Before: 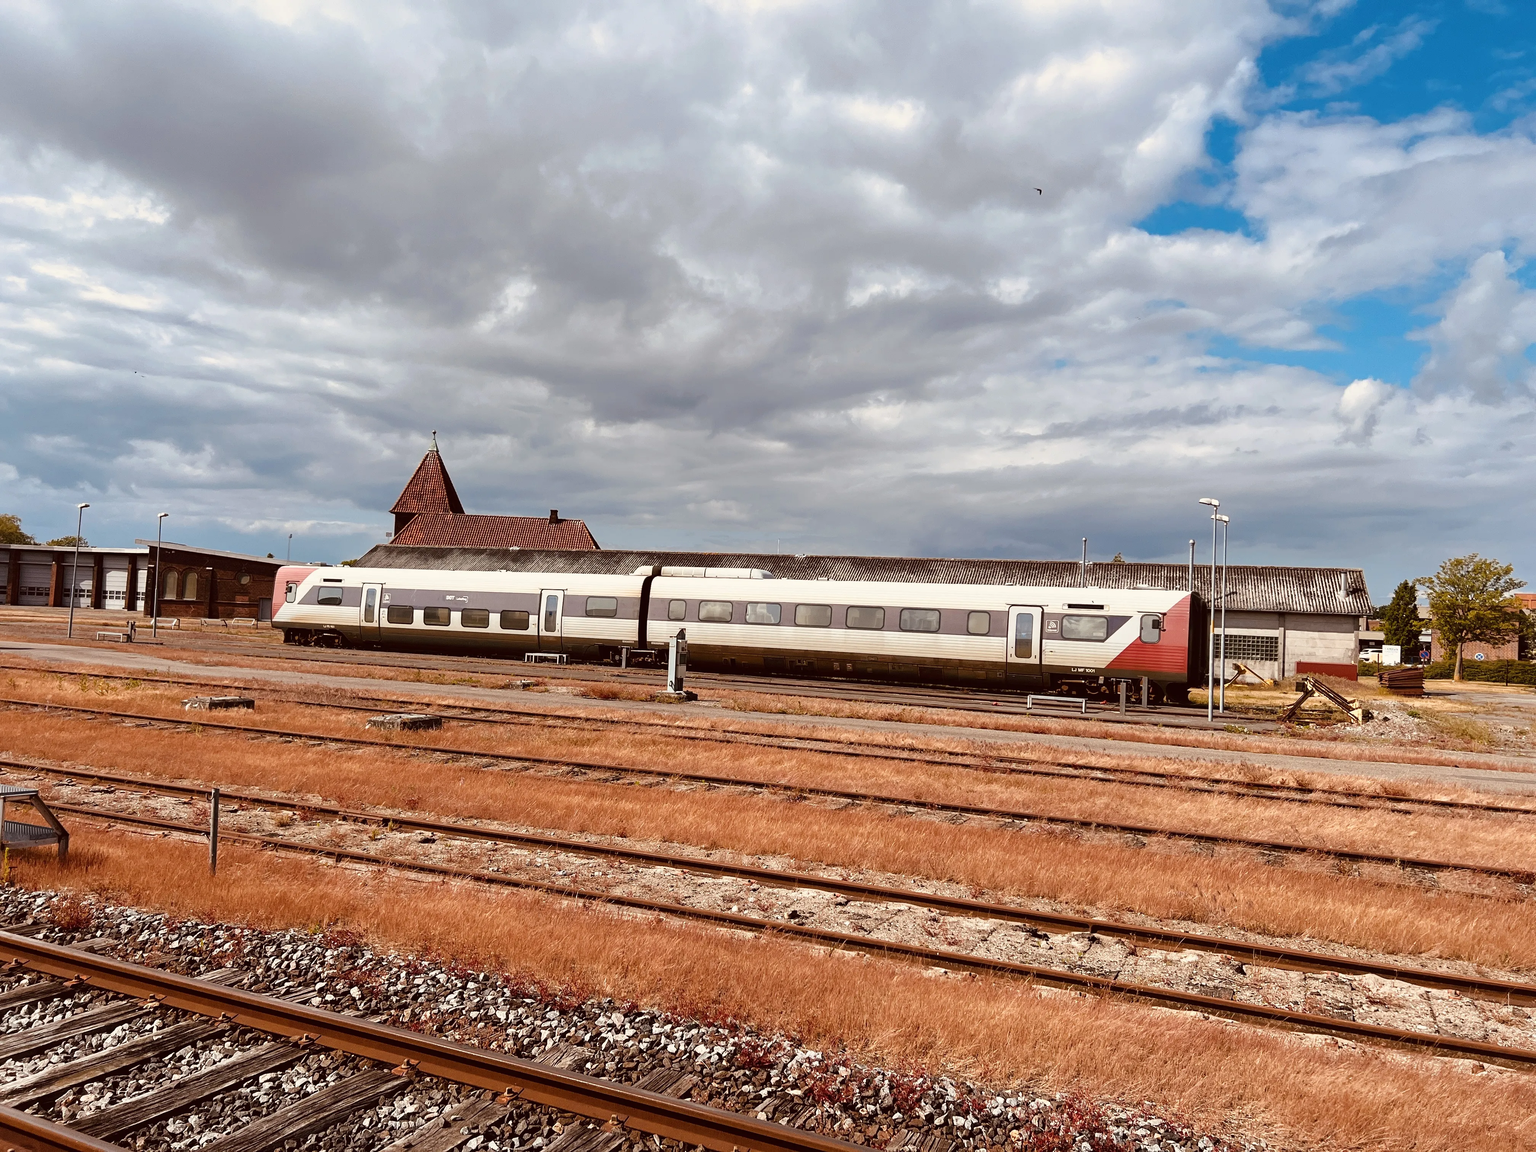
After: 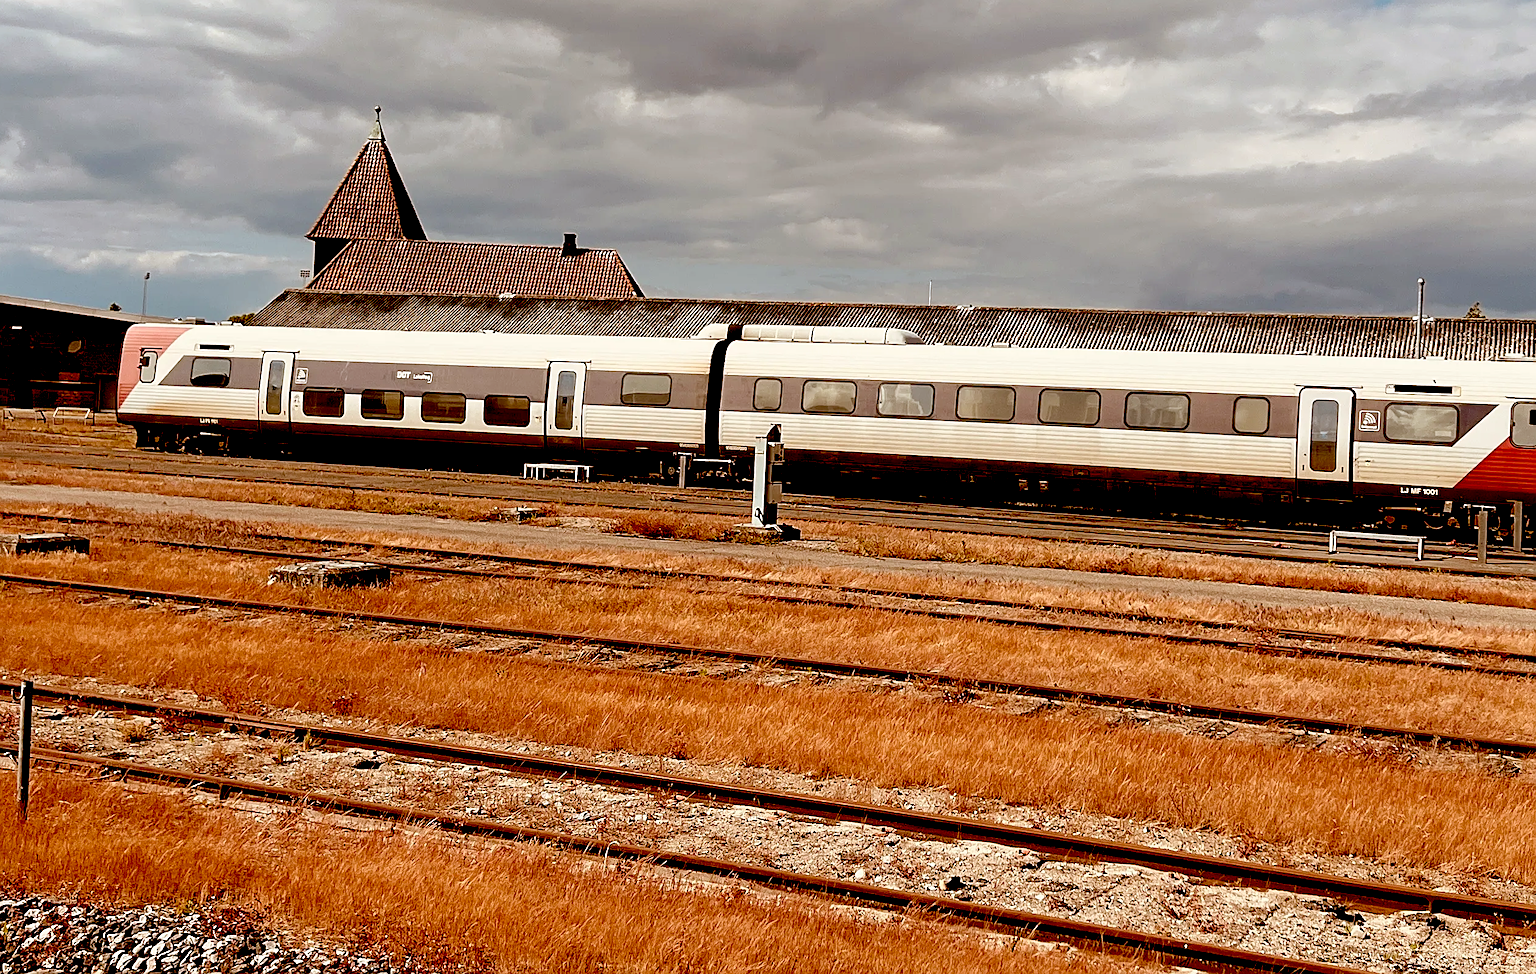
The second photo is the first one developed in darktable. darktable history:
color correction: highlights a* -0.502, highlights b* 0.151, shadows a* 5.27, shadows b* 20.46
exposure: black level correction 0.048, exposure 0.013 EV, compensate exposure bias true, compensate highlight preservation false
sharpen: on, module defaults
crop: left 12.967%, top 31.62%, right 24.704%, bottom 15.657%
